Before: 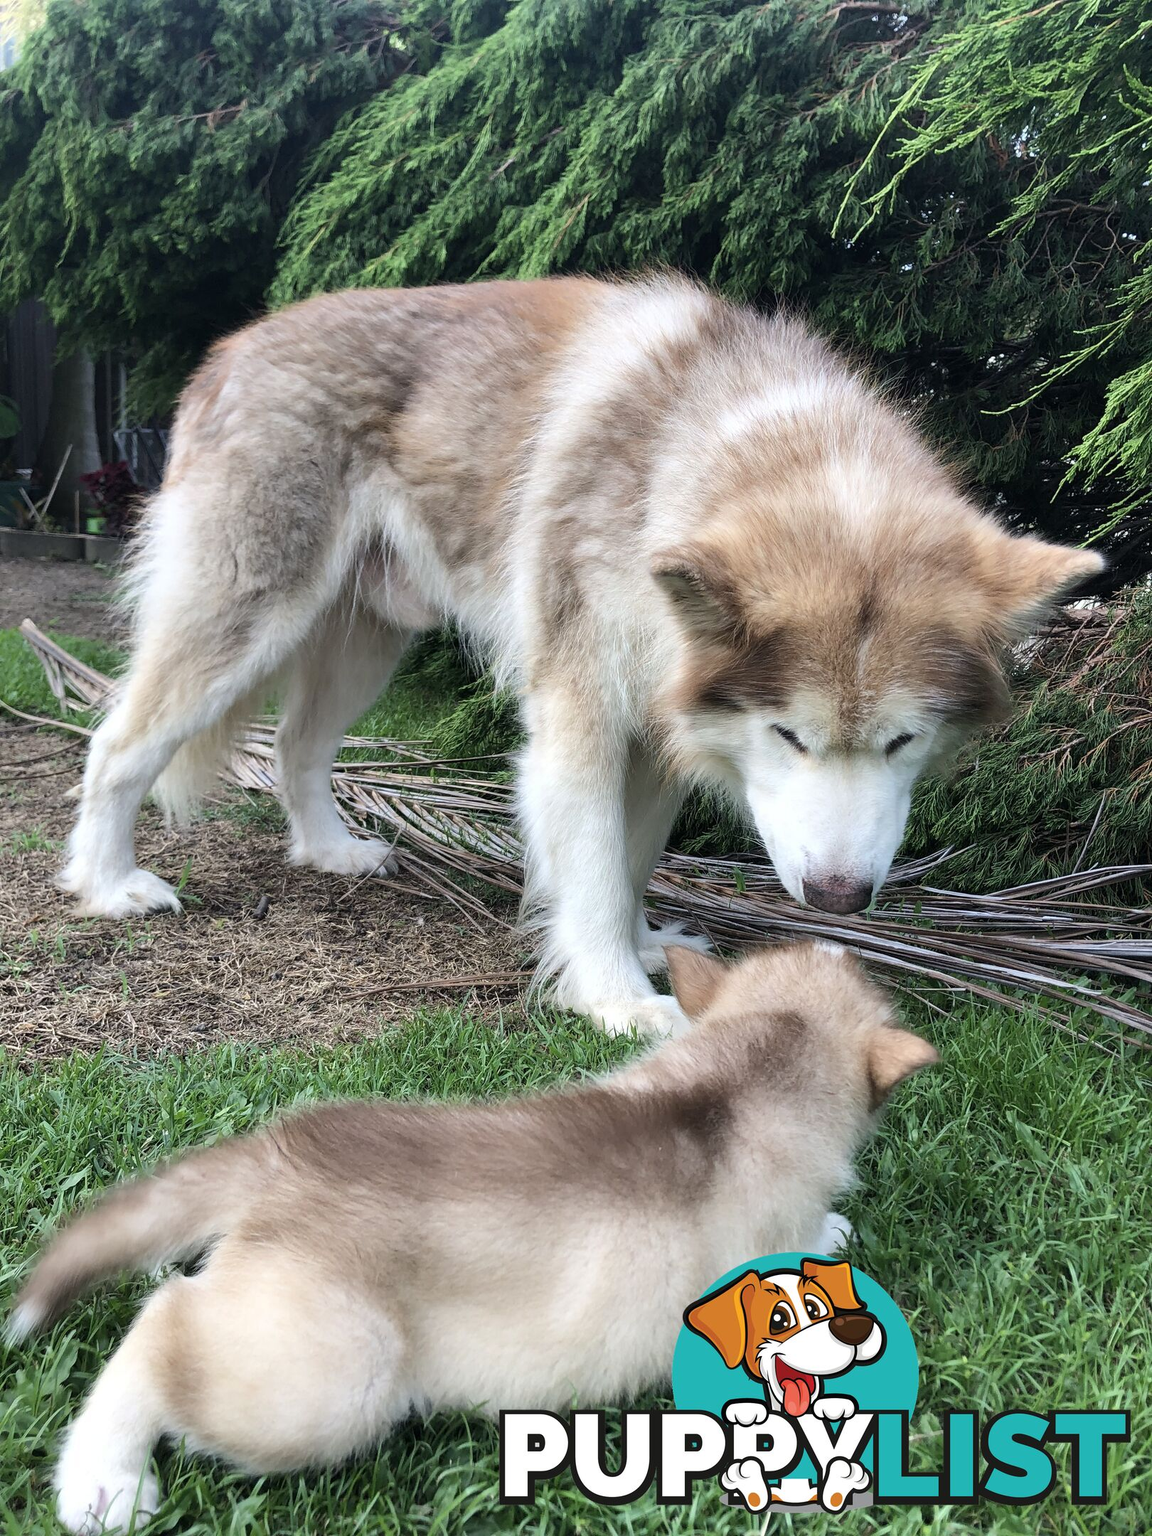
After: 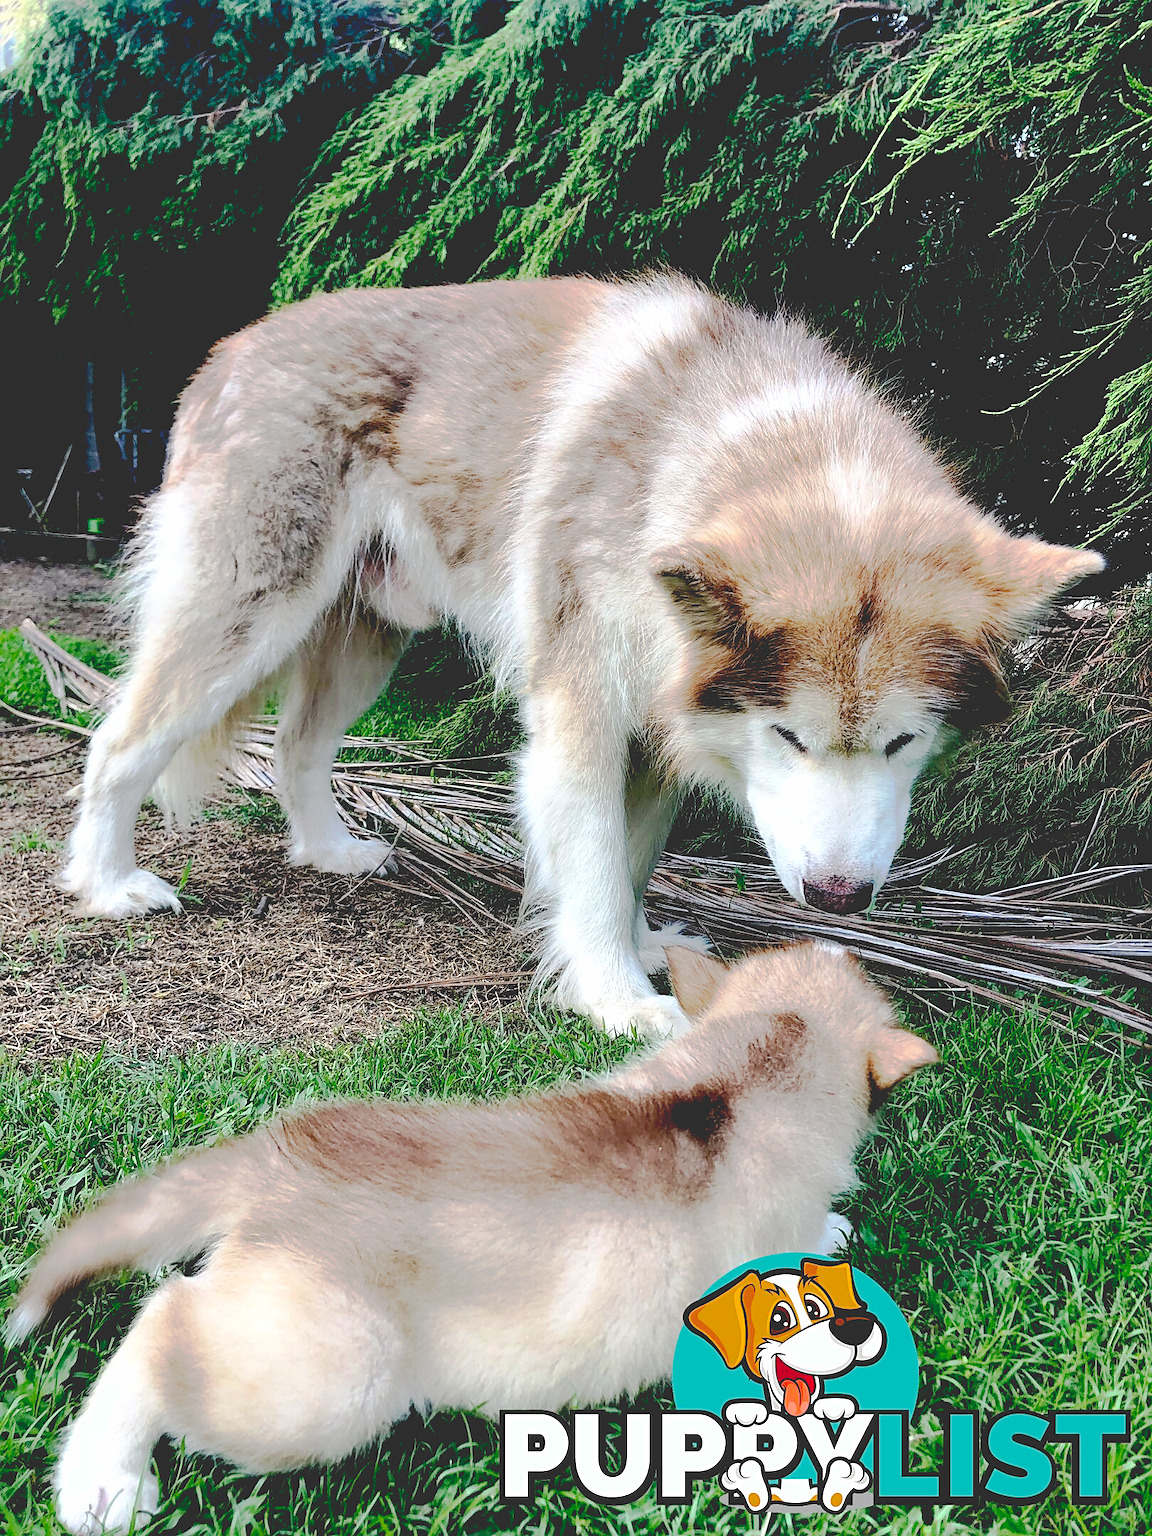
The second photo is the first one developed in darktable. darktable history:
sharpen: on, module defaults
base curve: curves: ch0 [(0.065, 0.026) (0.236, 0.358) (0.53, 0.546) (0.777, 0.841) (0.924, 0.992)], preserve colors none
